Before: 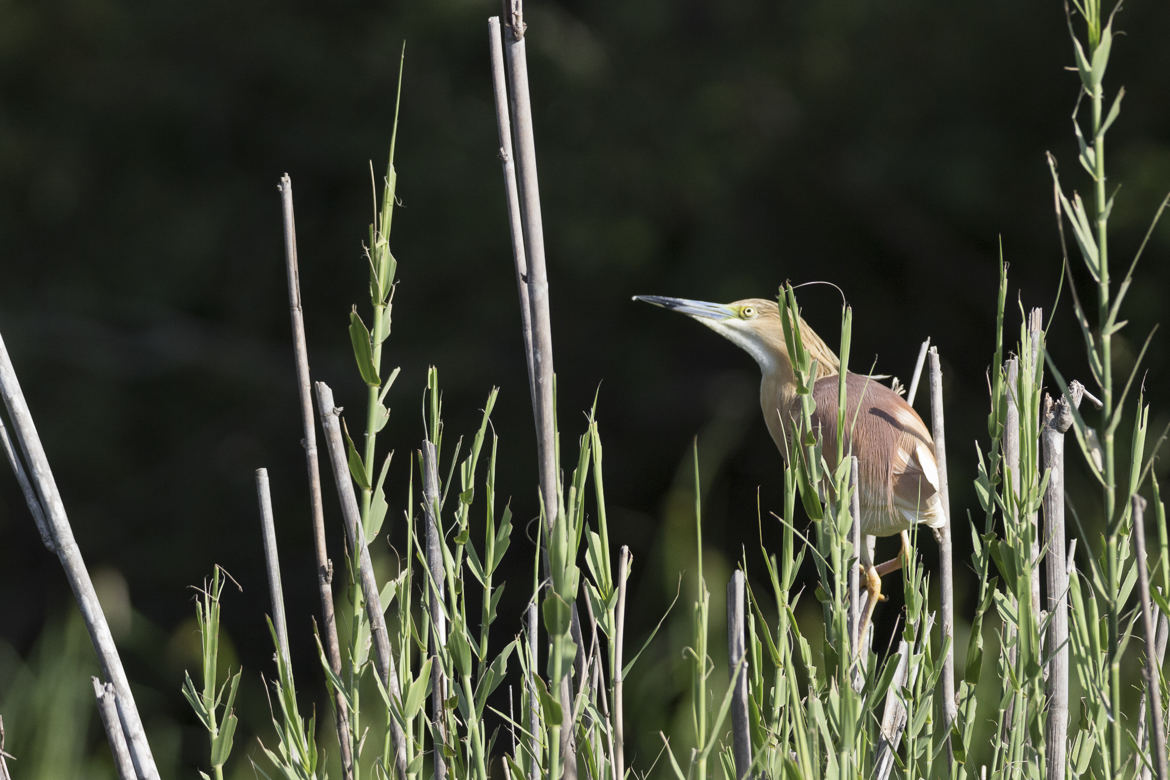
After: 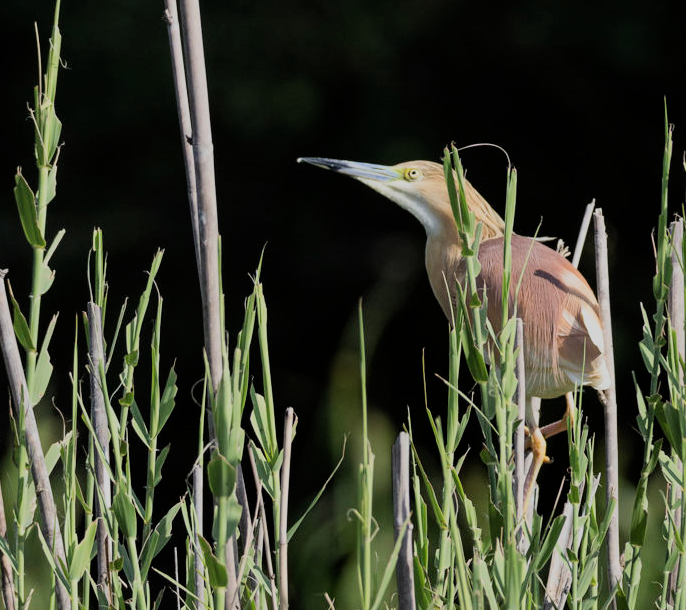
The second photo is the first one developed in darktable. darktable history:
crop and rotate: left 28.662%, top 17.811%, right 12.682%, bottom 3.902%
filmic rgb: black relative exposure -7.65 EV, white relative exposure 4.56 EV, threshold 5.97 EV, hardness 3.61, color science v6 (2022), enable highlight reconstruction true
